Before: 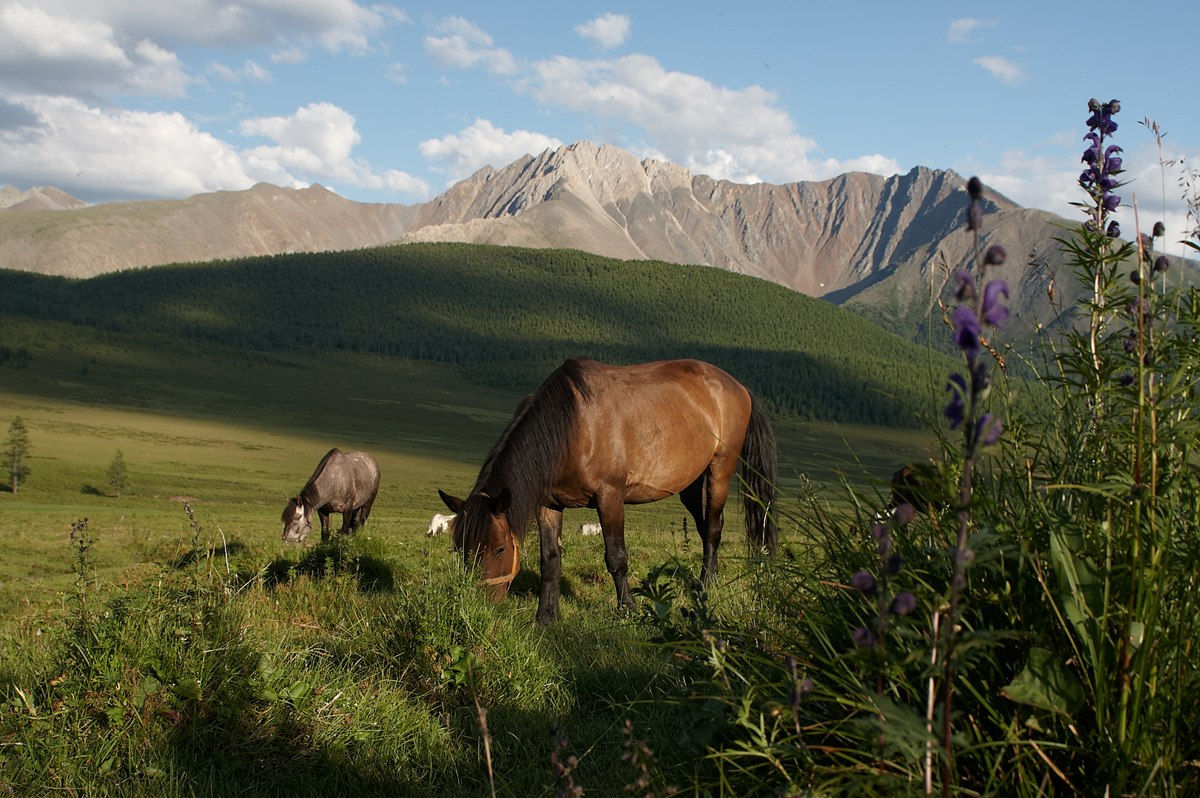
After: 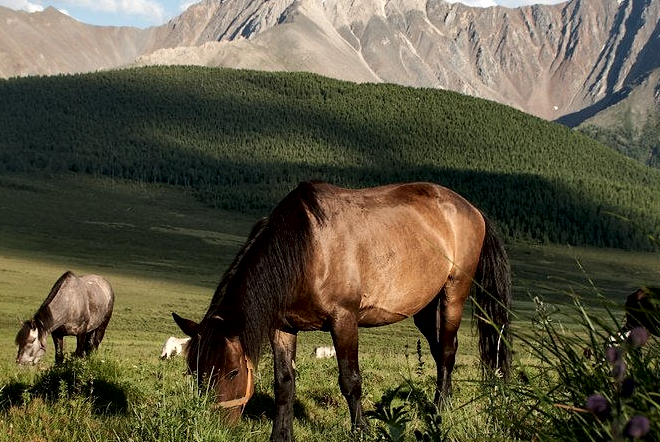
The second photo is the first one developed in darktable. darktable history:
crop and rotate: left 22.197%, top 22.274%, right 22.784%, bottom 22.327%
base curve: curves: ch0 [(0, 0) (0.283, 0.295) (1, 1)], preserve colors none
local contrast: mode bilateral grid, contrast 44, coarseness 70, detail 216%, midtone range 0.2
